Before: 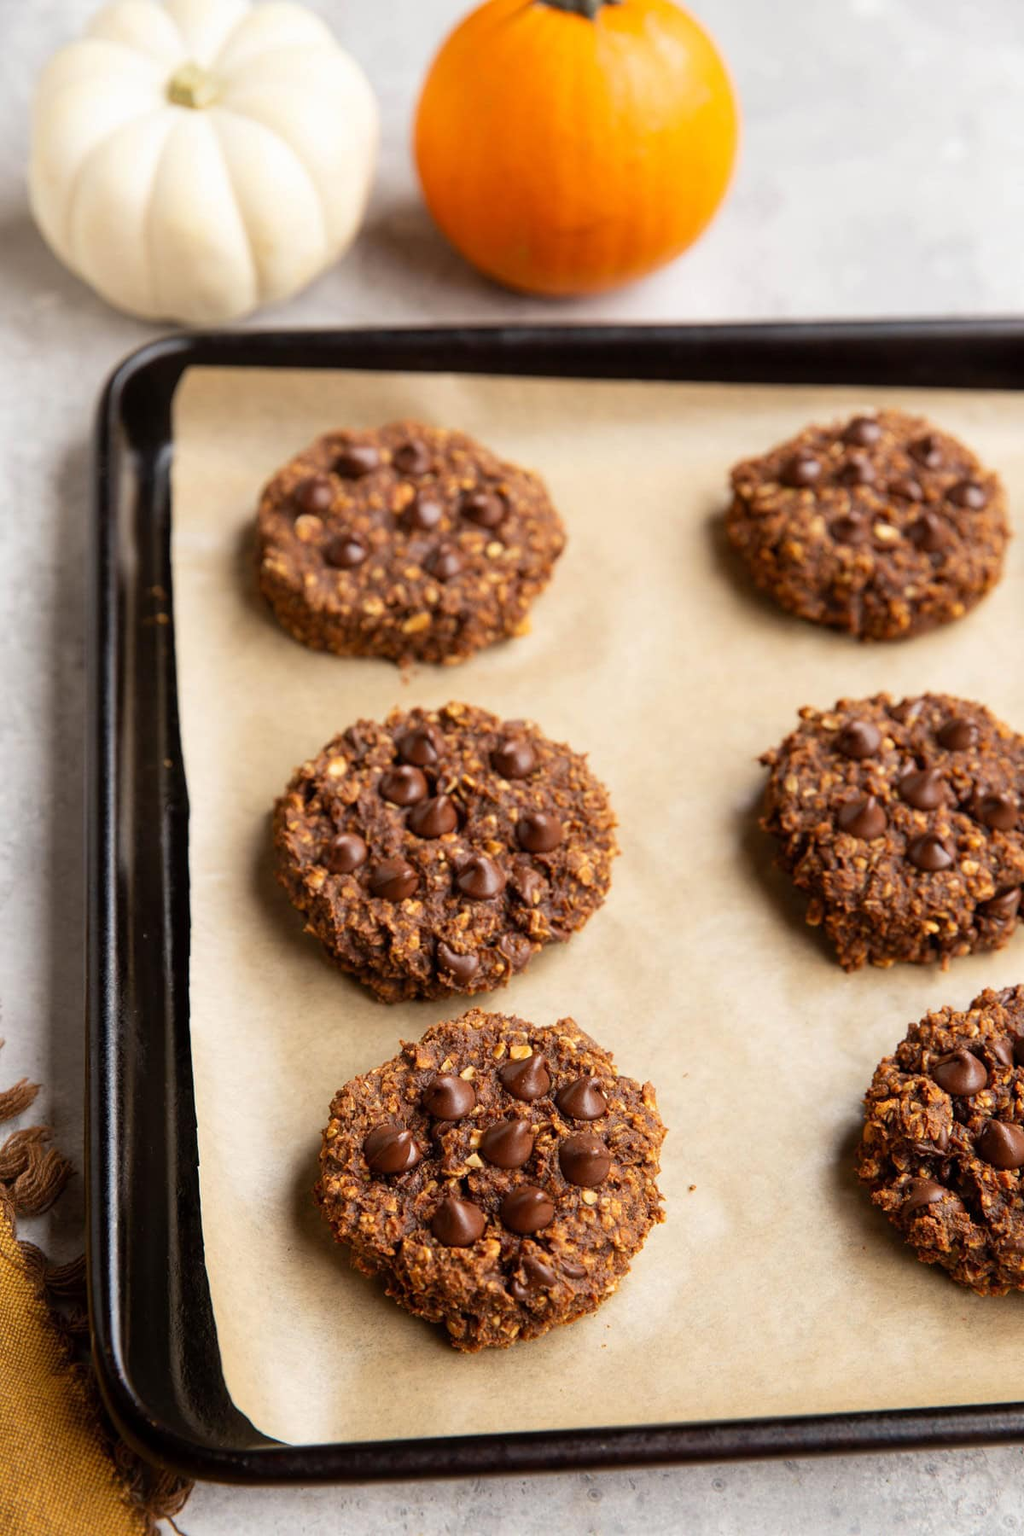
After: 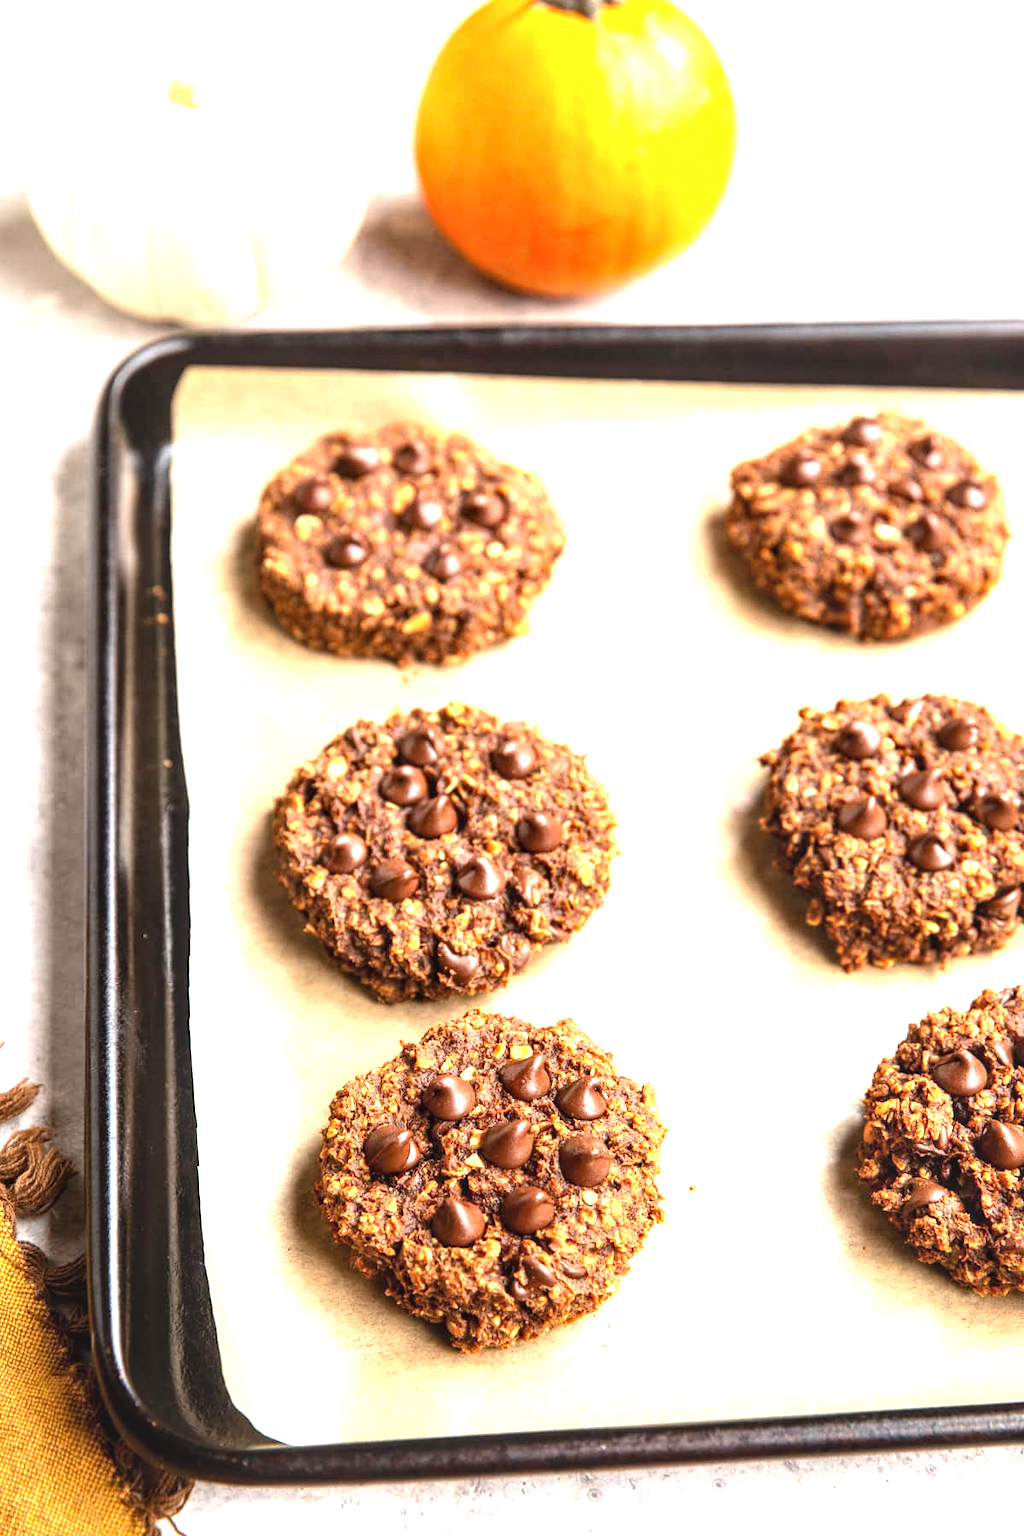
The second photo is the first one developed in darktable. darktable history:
exposure: black level correction 0, exposure 1.096 EV, compensate highlight preservation false
local contrast: on, module defaults
tone equalizer: -8 EV -0.453 EV, -7 EV -0.355 EV, -6 EV -0.37 EV, -5 EV -0.185 EV, -3 EV 0.223 EV, -2 EV 0.352 EV, -1 EV 0.396 EV, +0 EV 0.39 EV, edges refinement/feathering 500, mask exposure compensation -1.24 EV, preserve details no
